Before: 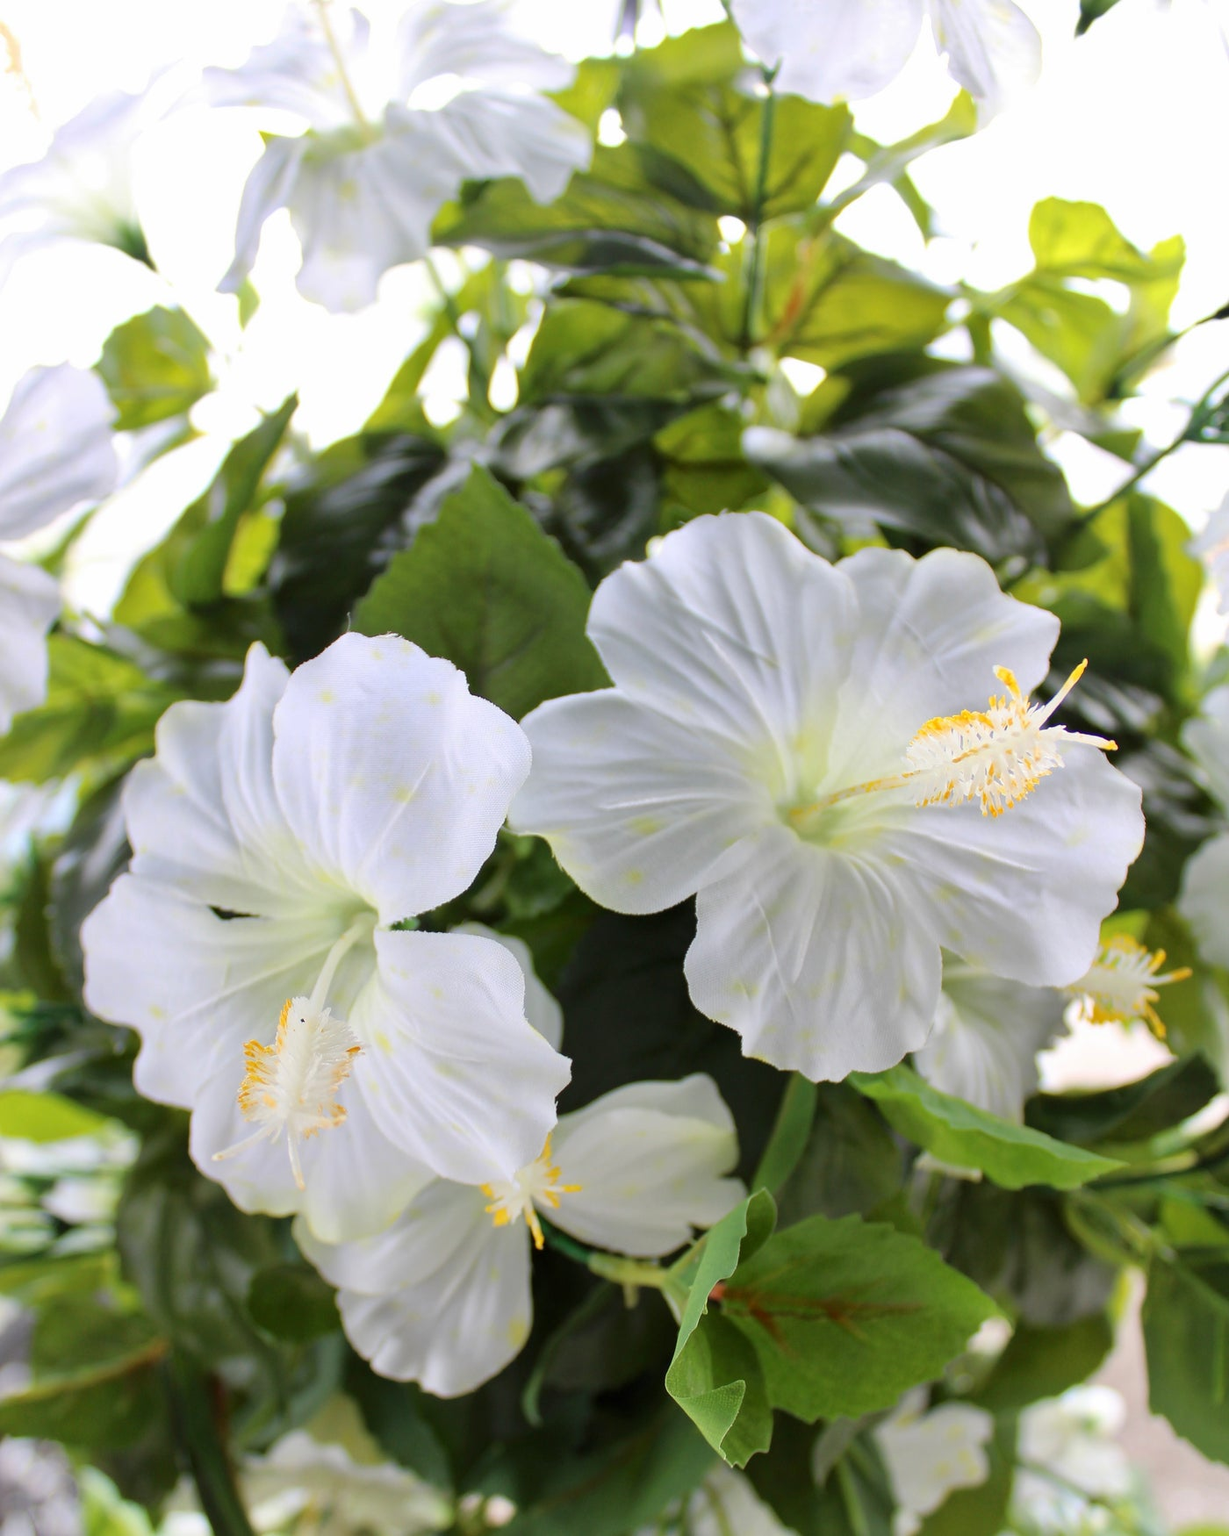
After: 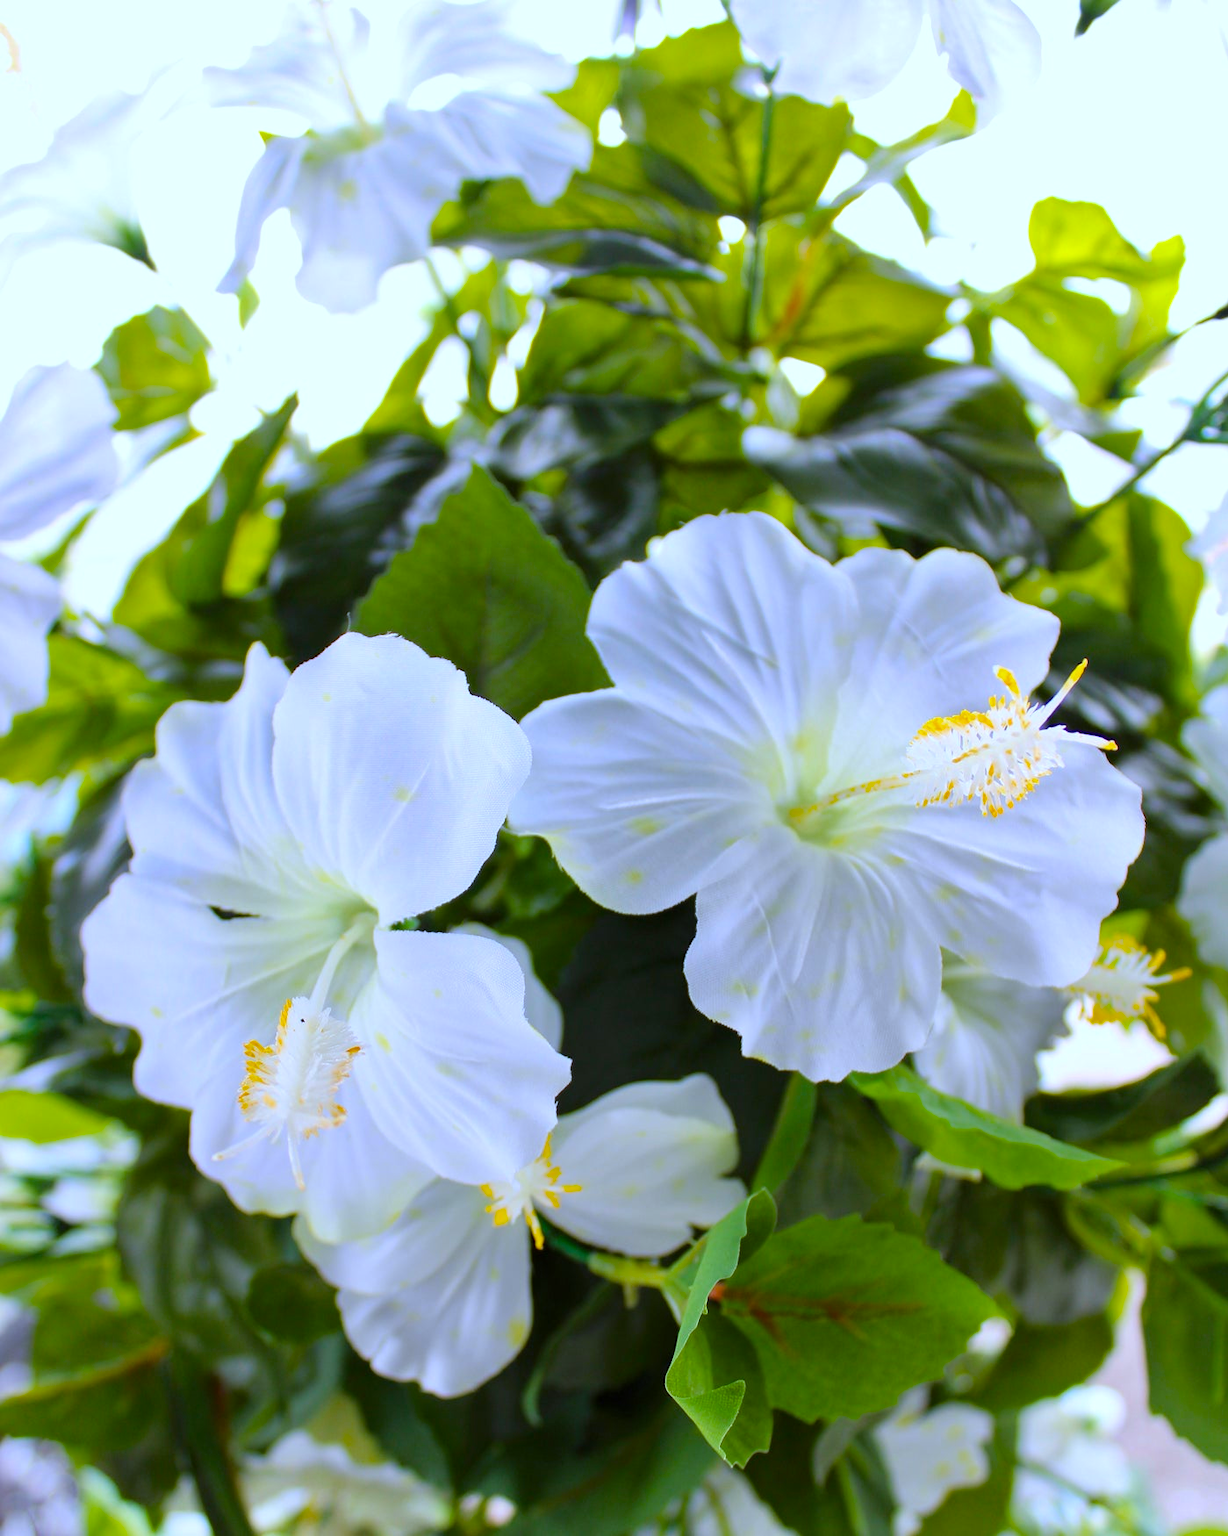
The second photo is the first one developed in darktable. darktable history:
color balance rgb: linear chroma grading › global chroma 10%, perceptual saturation grading › global saturation 30%, global vibrance 10%
white balance: red 0.948, green 1.02, blue 1.176
